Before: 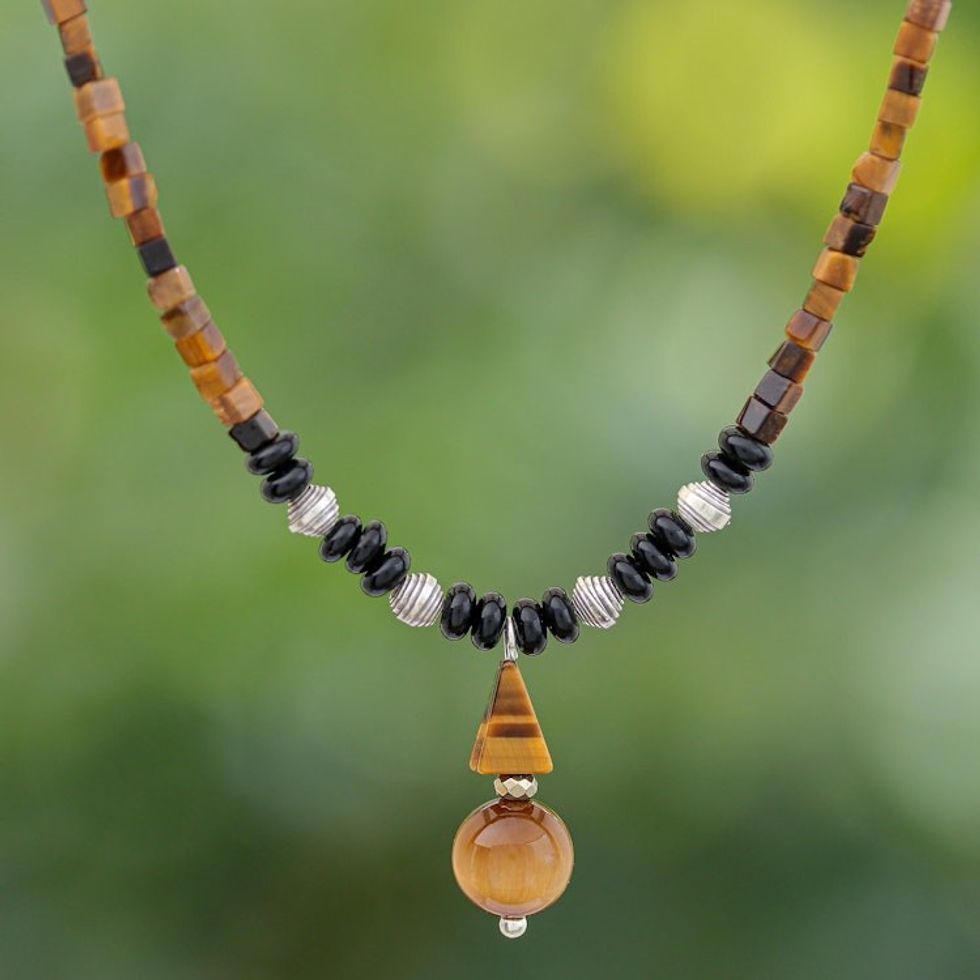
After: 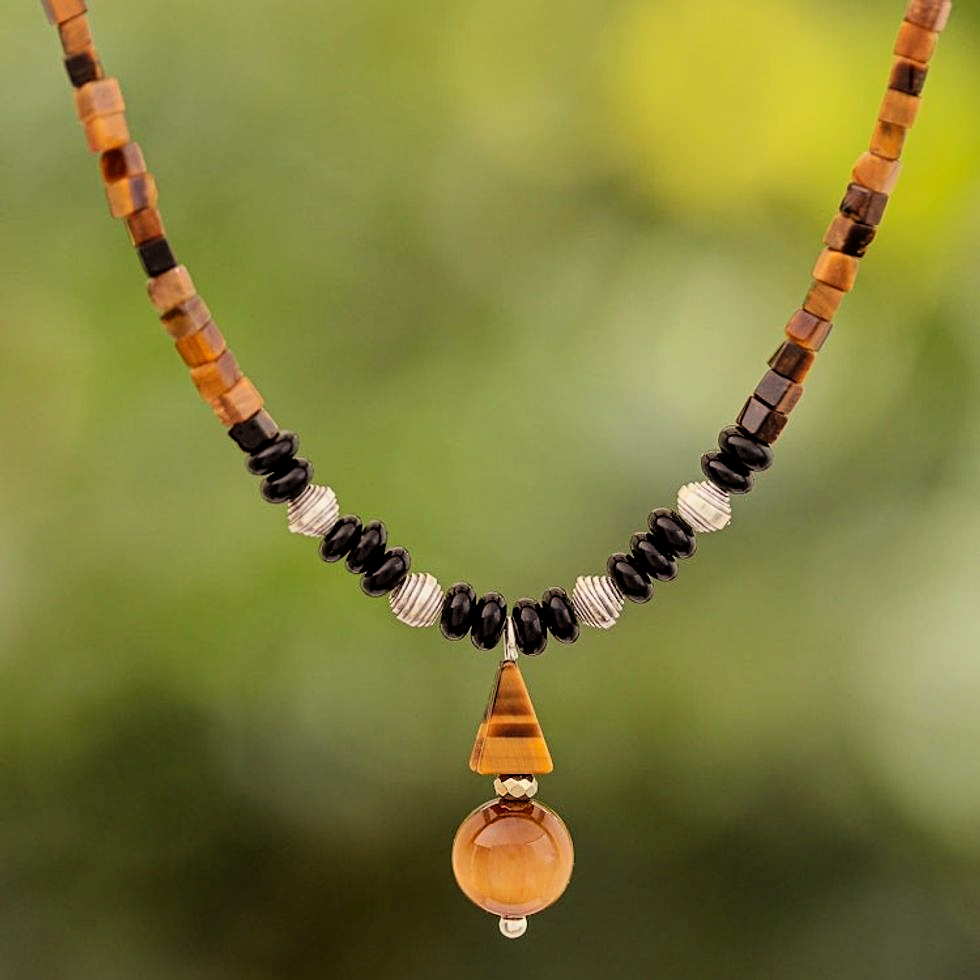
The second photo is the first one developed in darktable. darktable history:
exposure: exposure 0.127 EV, compensate highlight preservation false
sharpen: amount 0.2
filmic rgb: hardness 4.17, contrast 1.364, color science v6 (2022)
rgb levels: mode RGB, independent channels, levels [[0, 0.5, 1], [0, 0.521, 1], [0, 0.536, 1]]
white balance: red 1.045, blue 0.932
